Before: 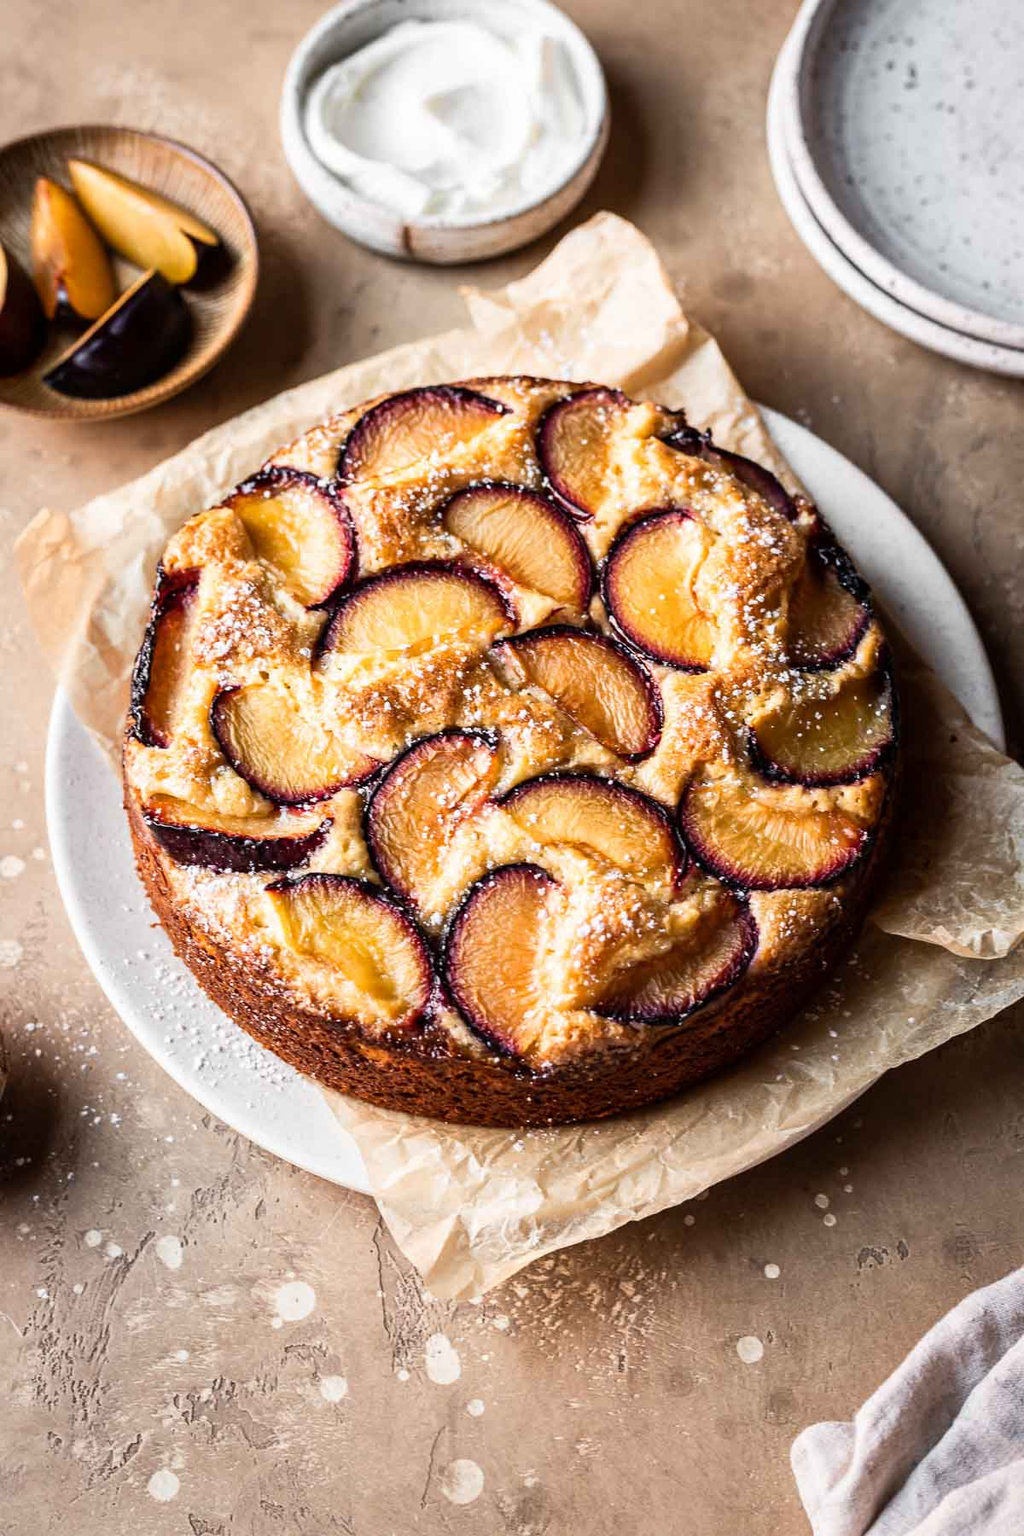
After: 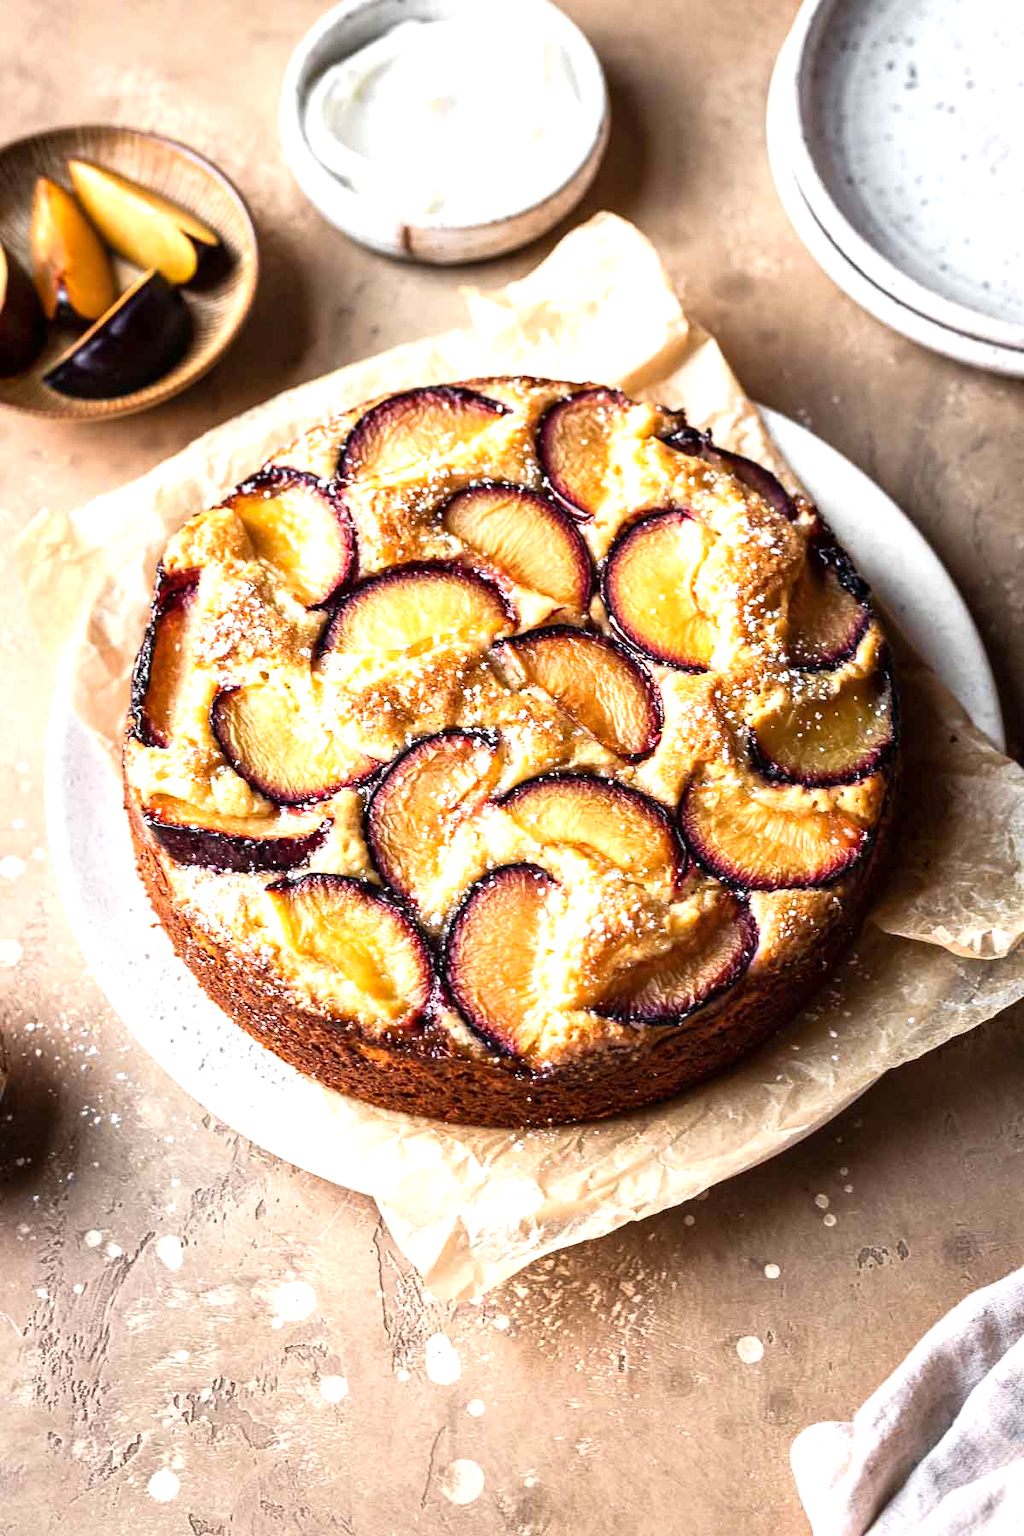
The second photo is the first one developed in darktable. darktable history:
exposure: exposure 0.651 EV, compensate highlight preservation false
